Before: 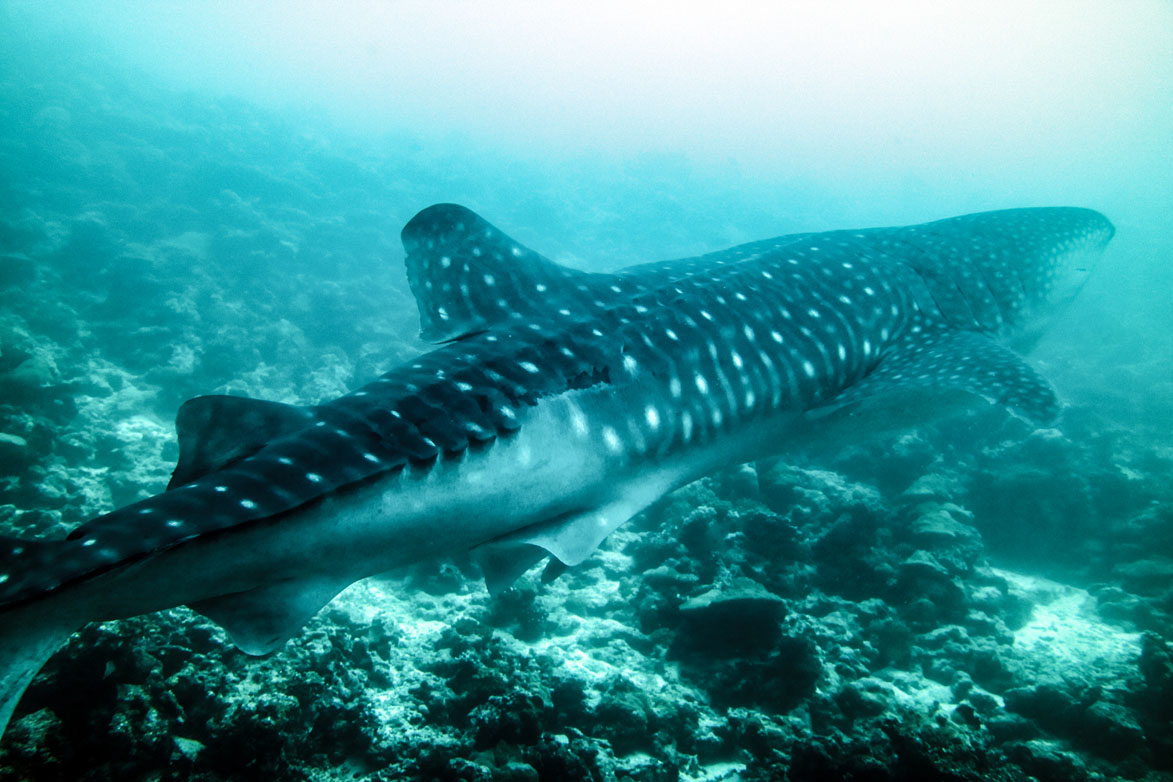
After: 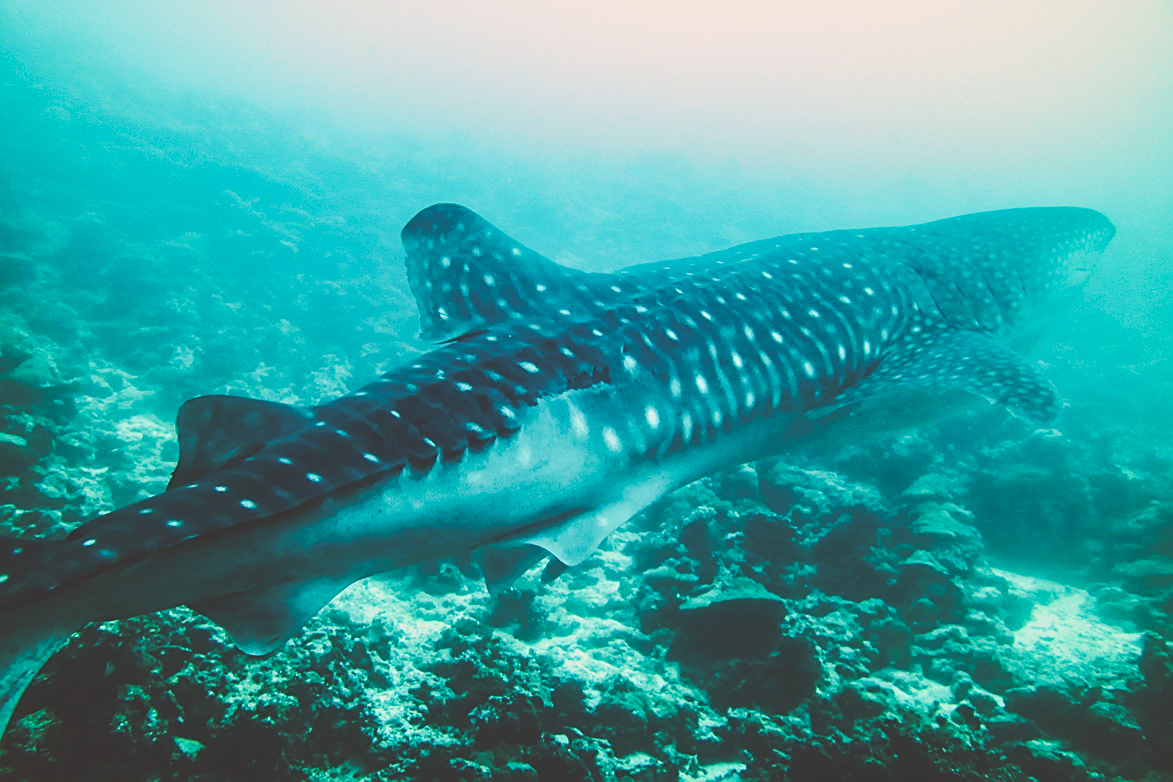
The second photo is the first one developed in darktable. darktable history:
contrast brightness saturation: contrast -0.27
sharpen: on, module defaults
contrast equalizer: y [[0.5, 0.486, 0.447, 0.446, 0.489, 0.5], [0.5 ×6], [0.5 ×6], [0 ×6], [0 ×6]], mix -0.181
exposure: black level correction -0.022, exposure -0.037 EV, compensate highlight preservation false
velvia: on, module defaults
tone curve: curves: ch0 [(0, 0) (0.003, 0.005) (0.011, 0.011) (0.025, 0.022) (0.044, 0.035) (0.069, 0.051) (0.1, 0.073) (0.136, 0.106) (0.177, 0.147) (0.224, 0.195) (0.277, 0.253) (0.335, 0.315) (0.399, 0.388) (0.468, 0.488) (0.543, 0.586) (0.623, 0.685) (0.709, 0.764) (0.801, 0.838) (0.898, 0.908) (1, 1)], preserve colors none
color balance rgb: power › hue 329.65°, perceptual saturation grading › global saturation 0.979%, perceptual brilliance grading › highlights 6.954%, perceptual brilliance grading › mid-tones 16.678%, perceptual brilliance grading › shadows -5.518%, global vibrance 9.508%
color correction: highlights a* 3.84, highlights b* 5.13
